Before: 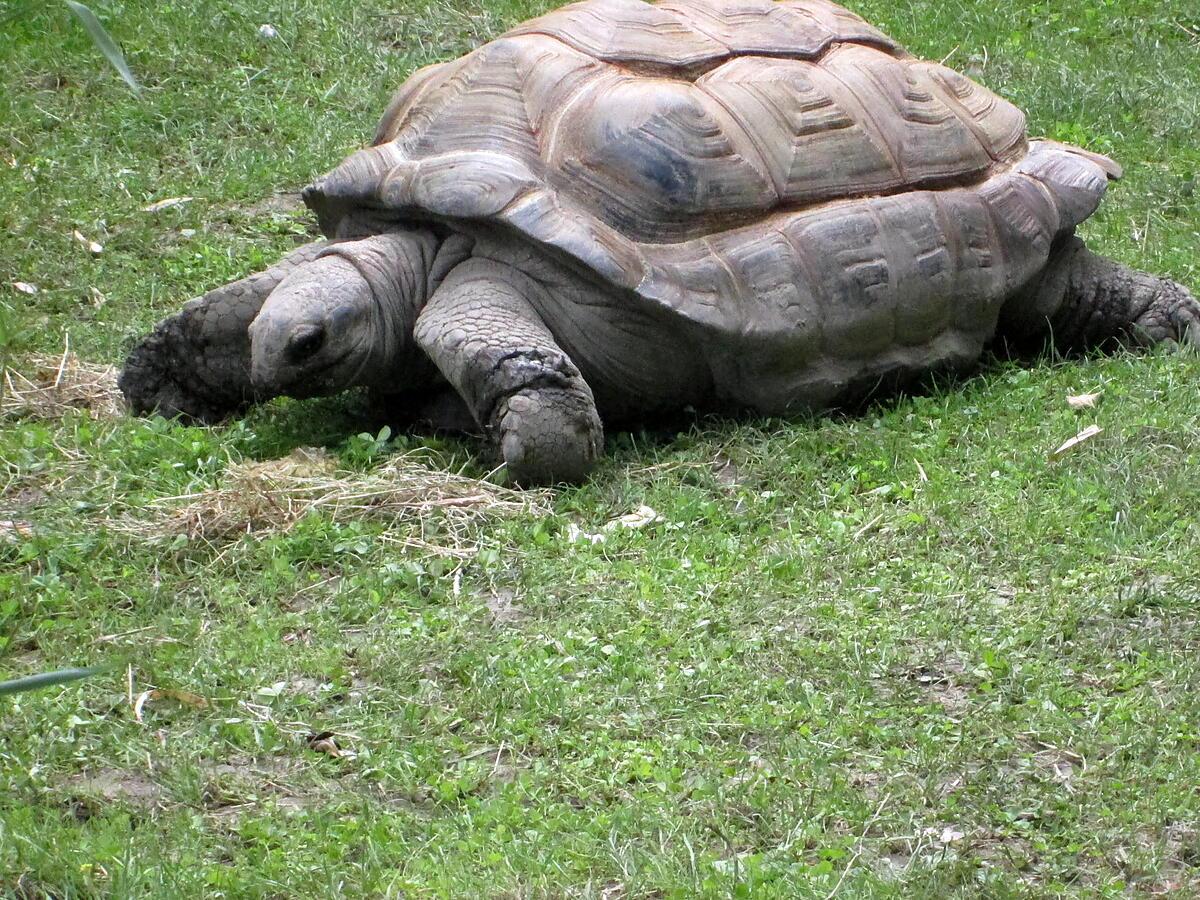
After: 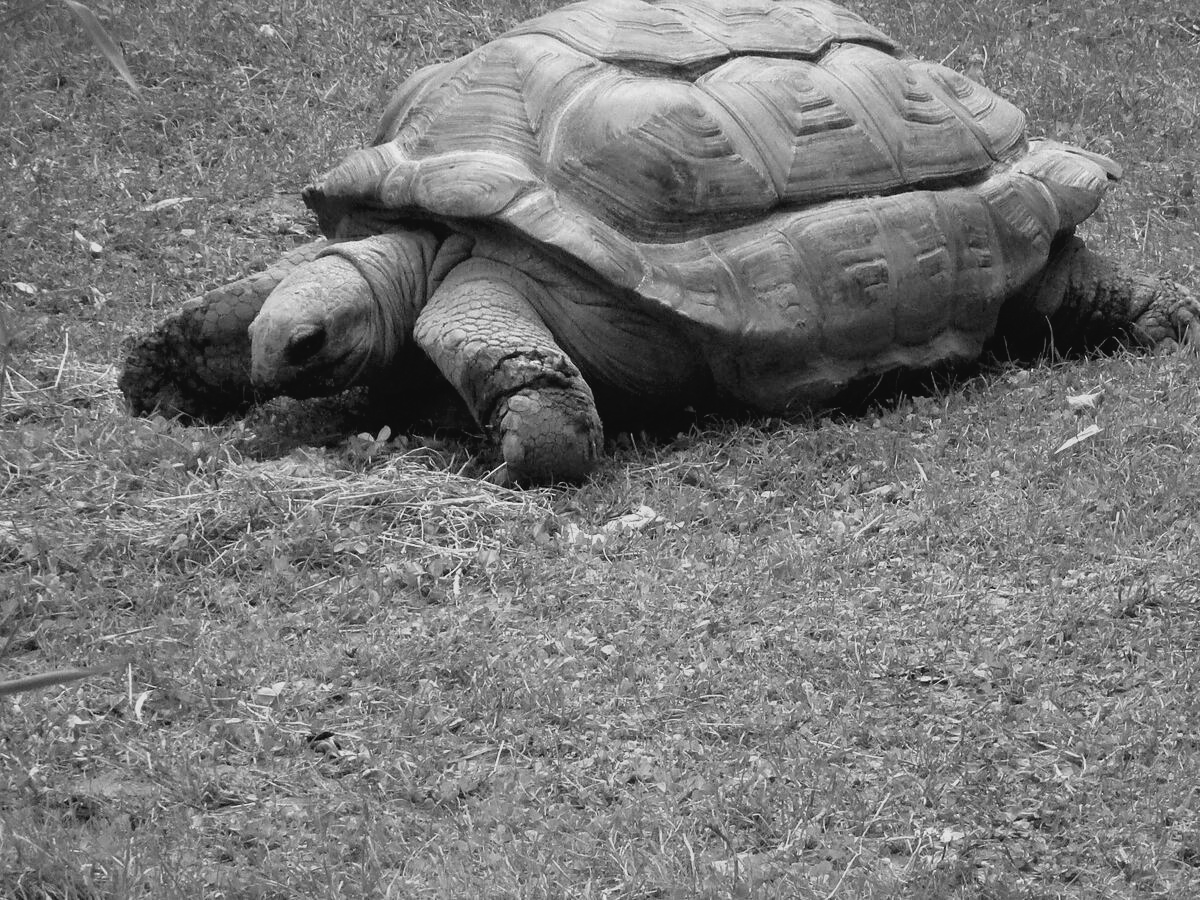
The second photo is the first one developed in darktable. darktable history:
monochrome: a 14.95, b -89.96
color balance: lift [1, 1.015, 0.987, 0.985], gamma [1, 0.959, 1.042, 0.958], gain [0.927, 0.938, 1.072, 0.928], contrast 1.5%
